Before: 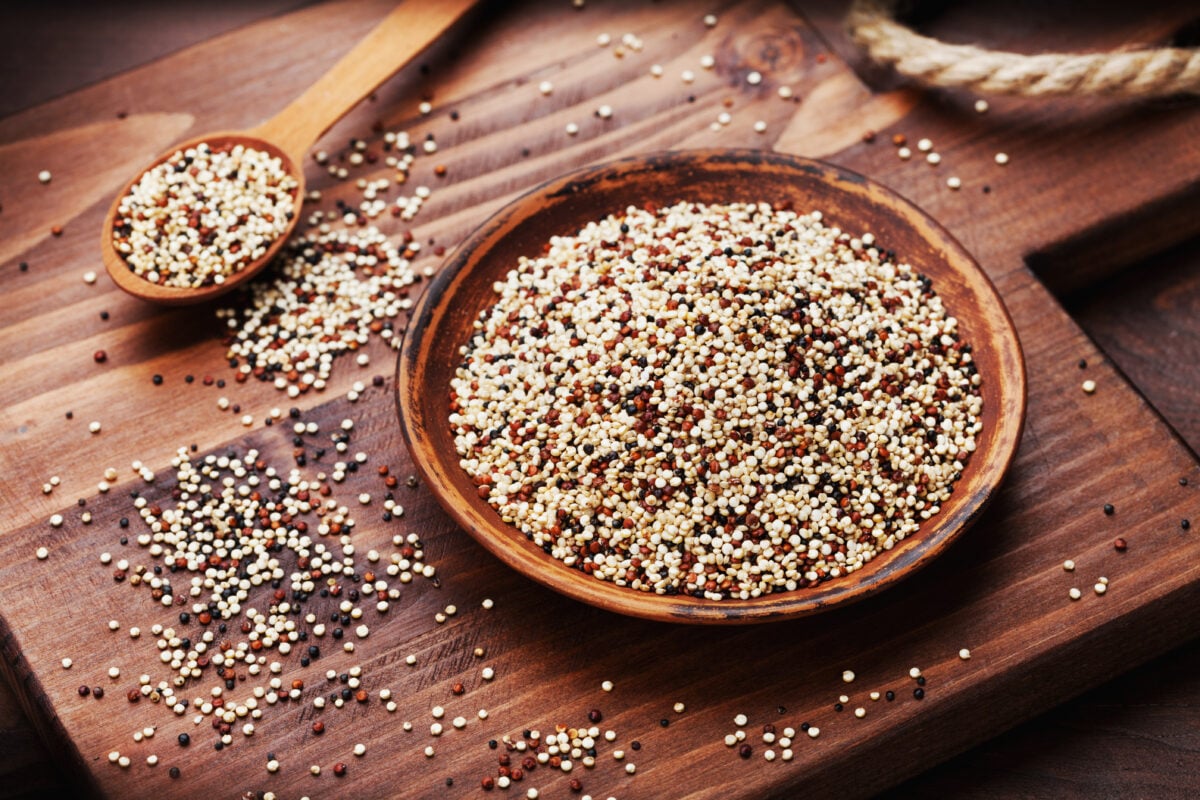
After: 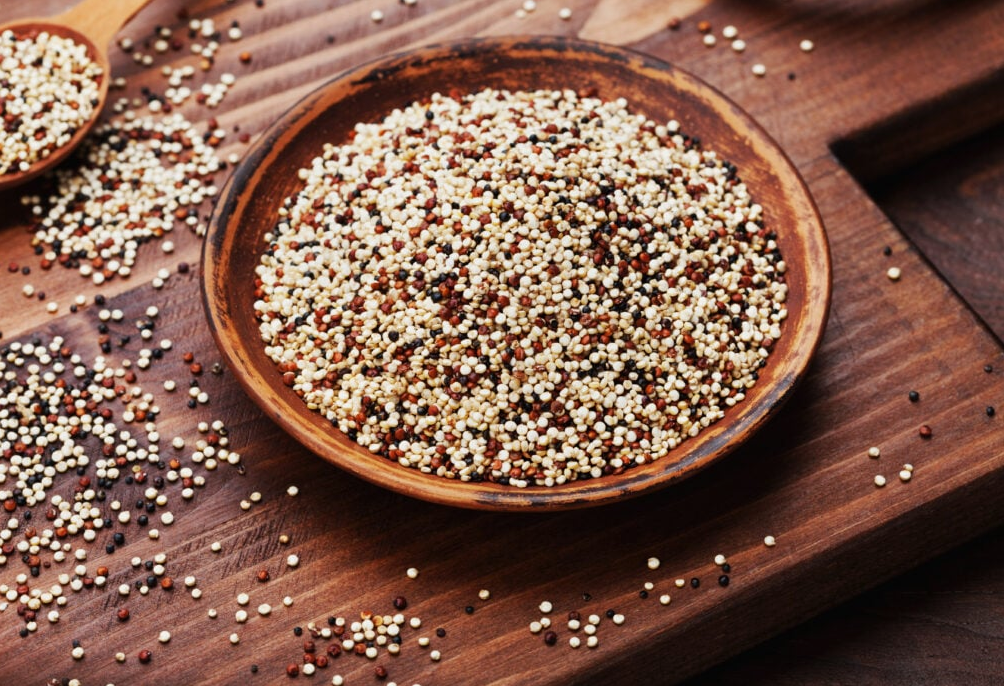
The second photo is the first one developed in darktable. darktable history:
exposure: exposure -0.064 EV, compensate highlight preservation false
crop: left 16.315%, top 14.246%
